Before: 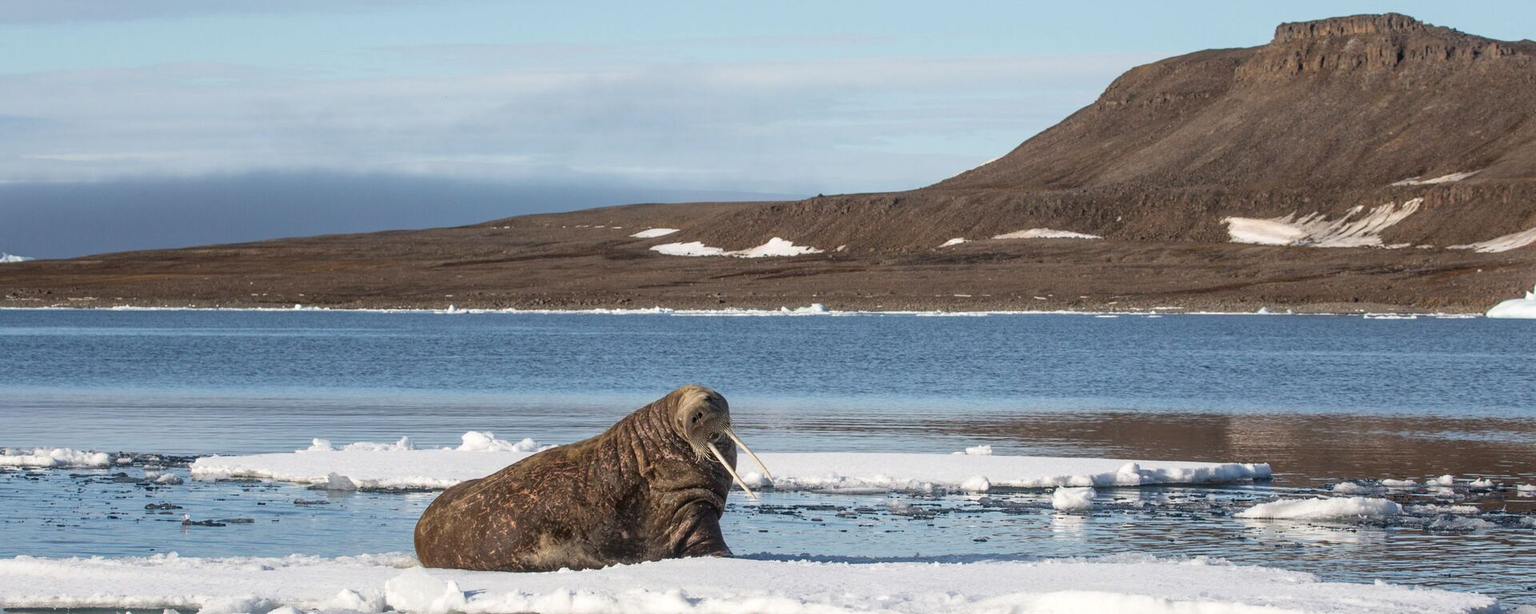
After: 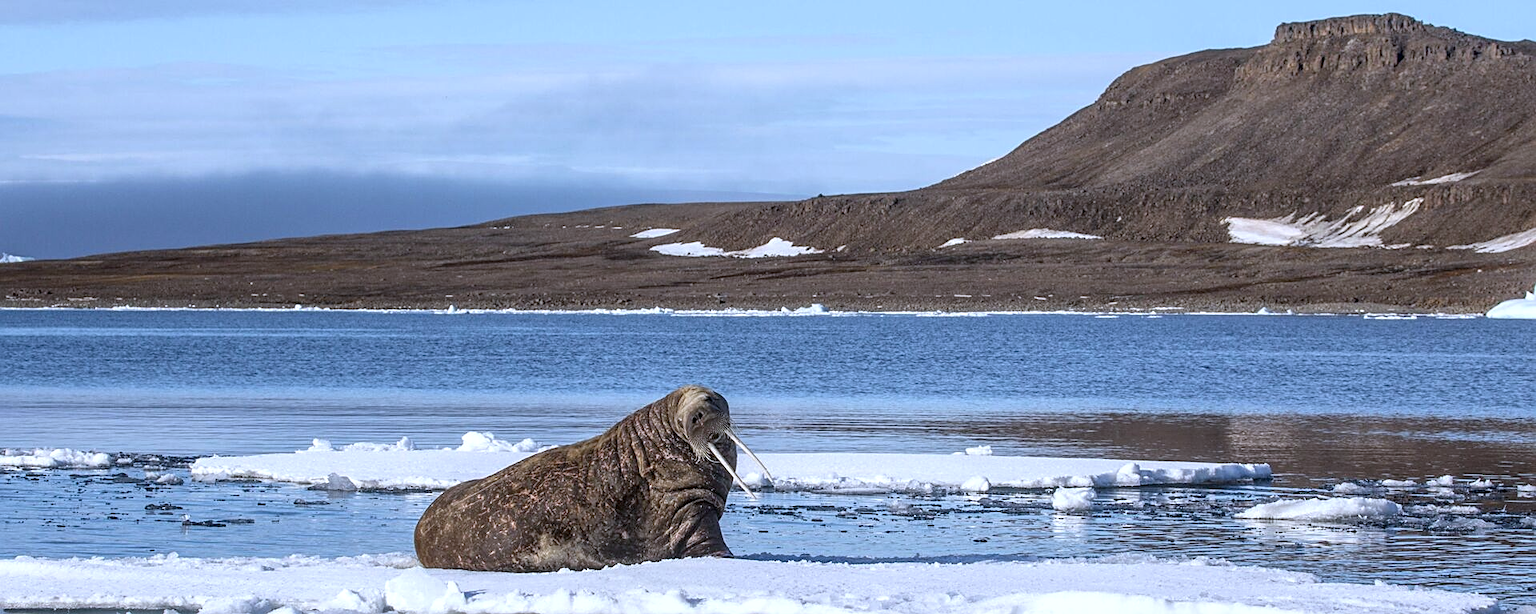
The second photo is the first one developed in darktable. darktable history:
white balance: red 0.948, green 1.02, blue 1.176
local contrast: on, module defaults
sharpen: on, module defaults
